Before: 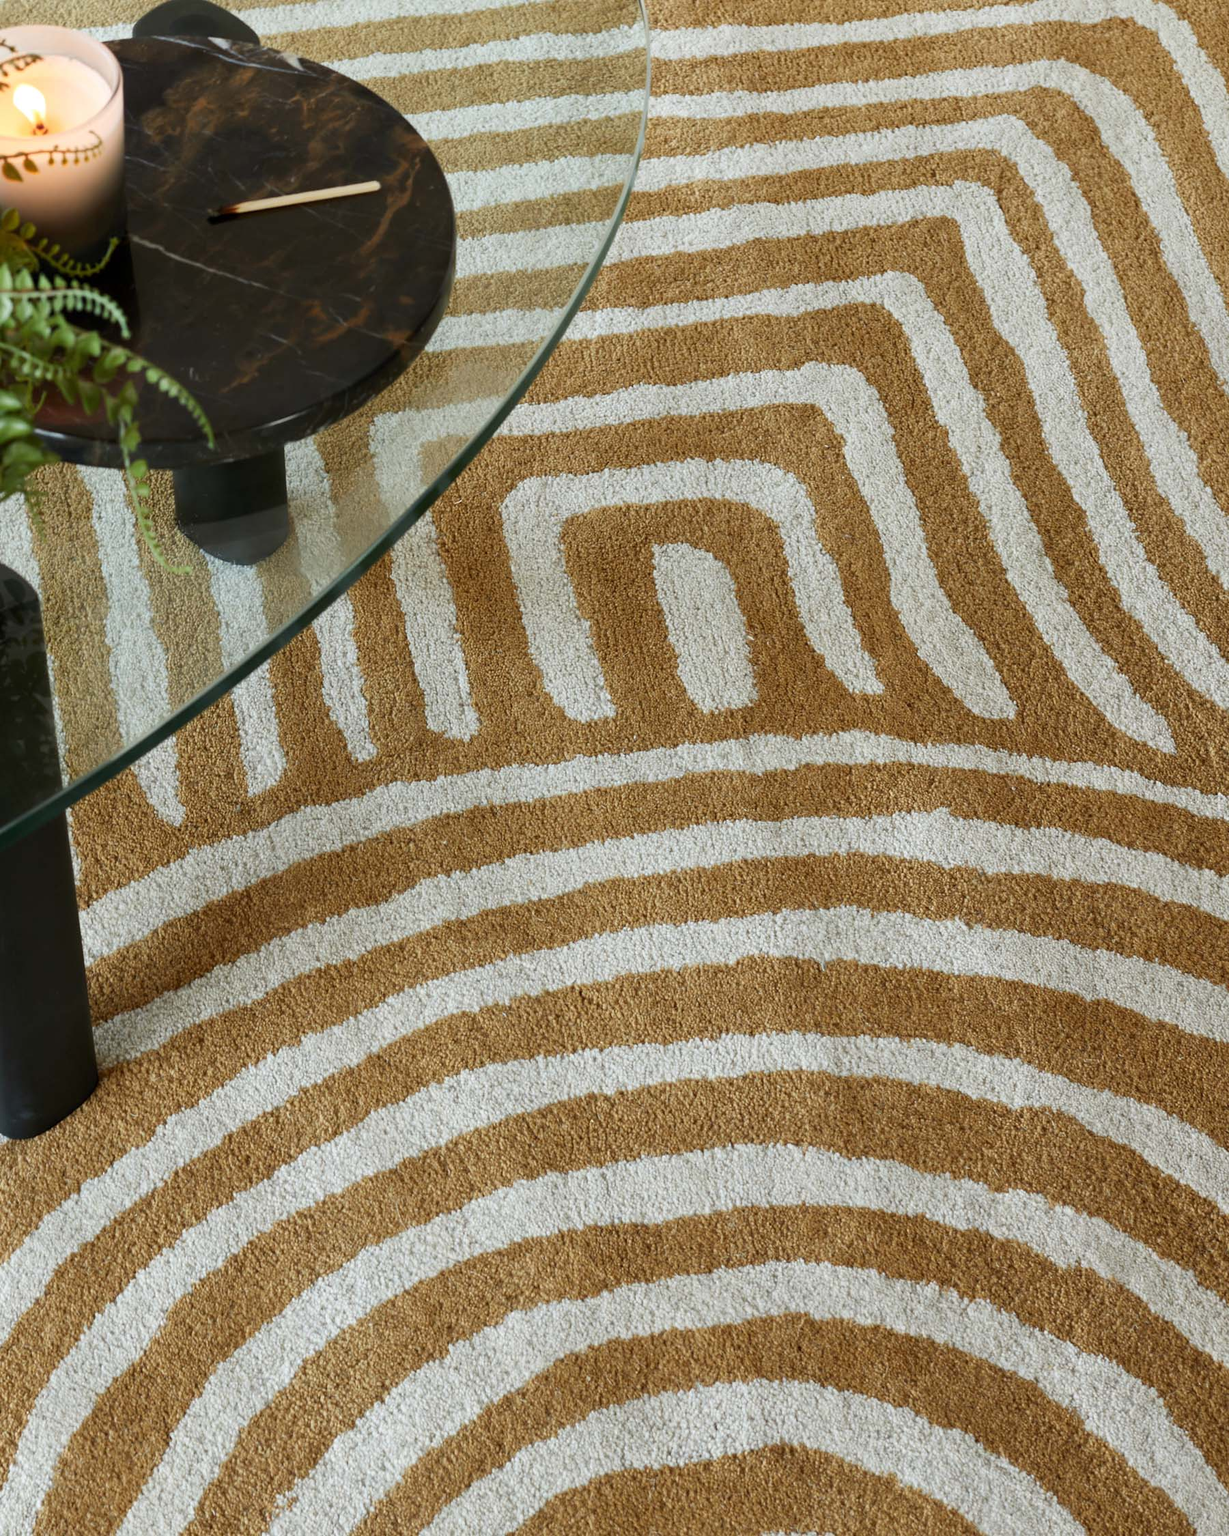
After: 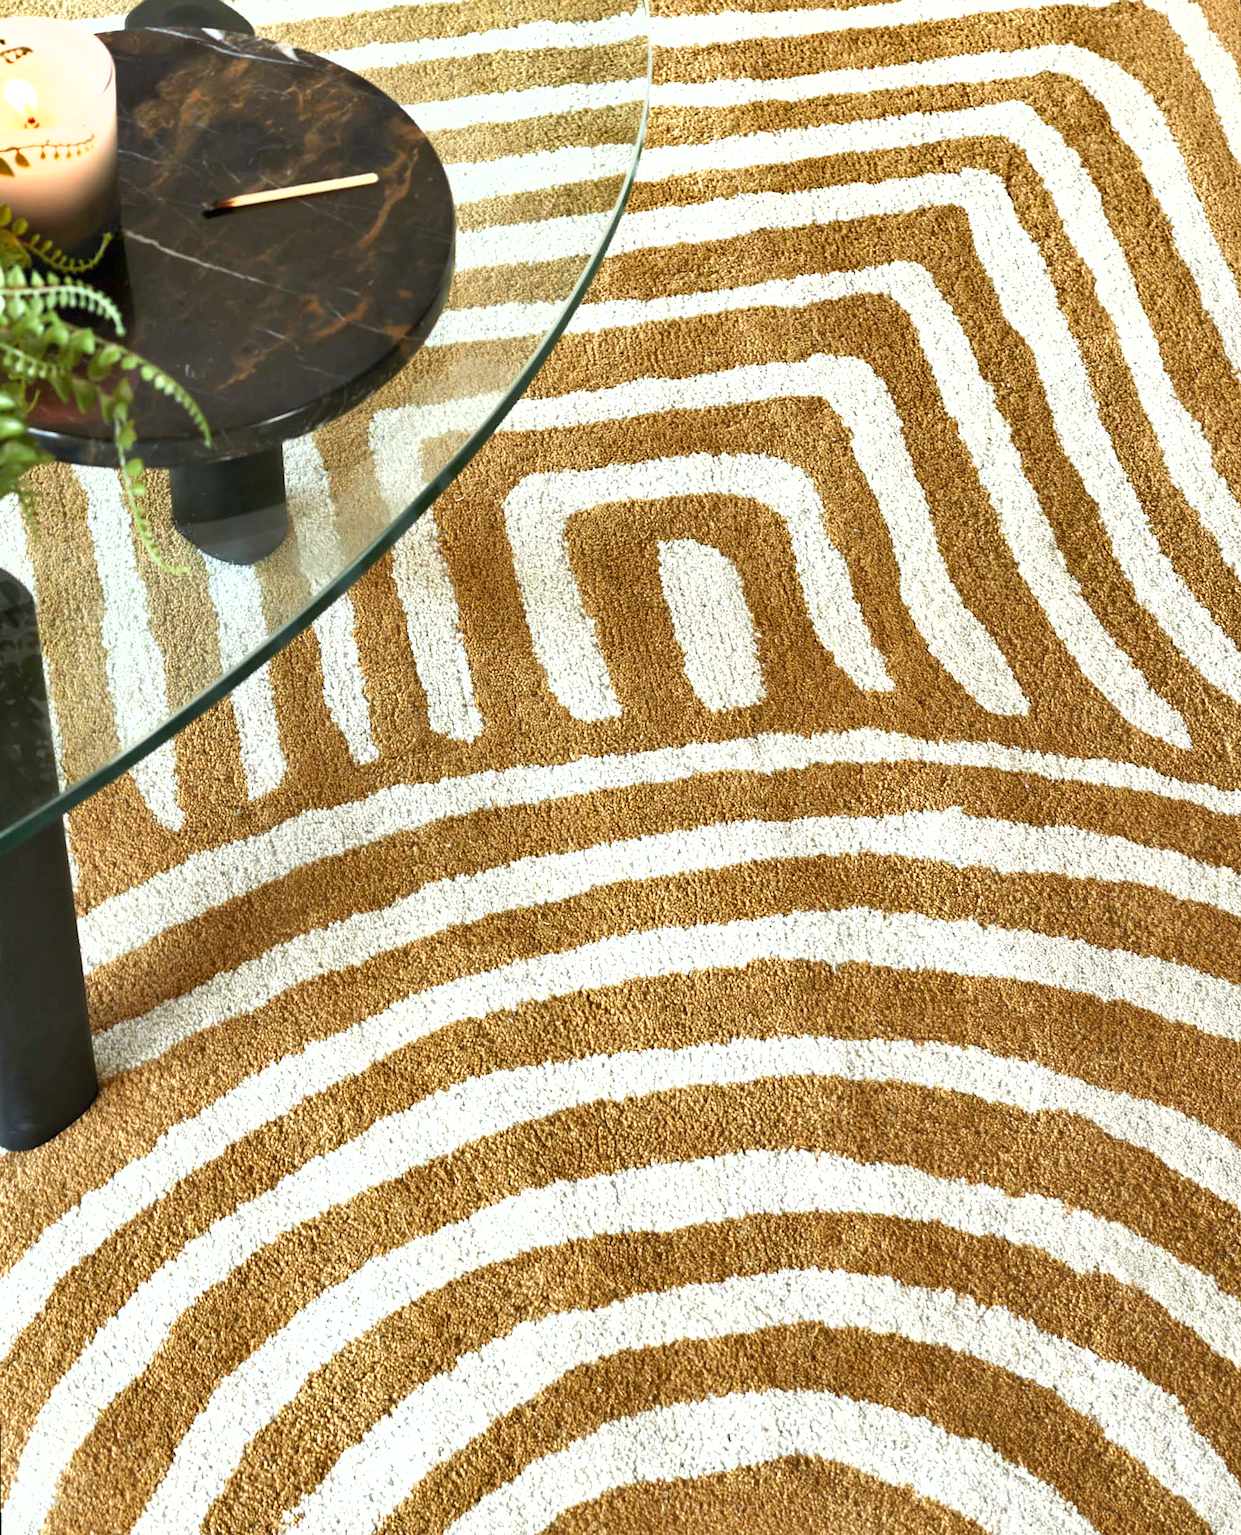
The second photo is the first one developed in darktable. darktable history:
white balance: emerald 1
rotate and perspective: rotation -0.45°, automatic cropping original format, crop left 0.008, crop right 0.992, crop top 0.012, crop bottom 0.988
shadows and highlights: low approximation 0.01, soften with gaussian
exposure: black level correction 0, exposure 1.1 EV, compensate exposure bias true, compensate highlight preservation false
